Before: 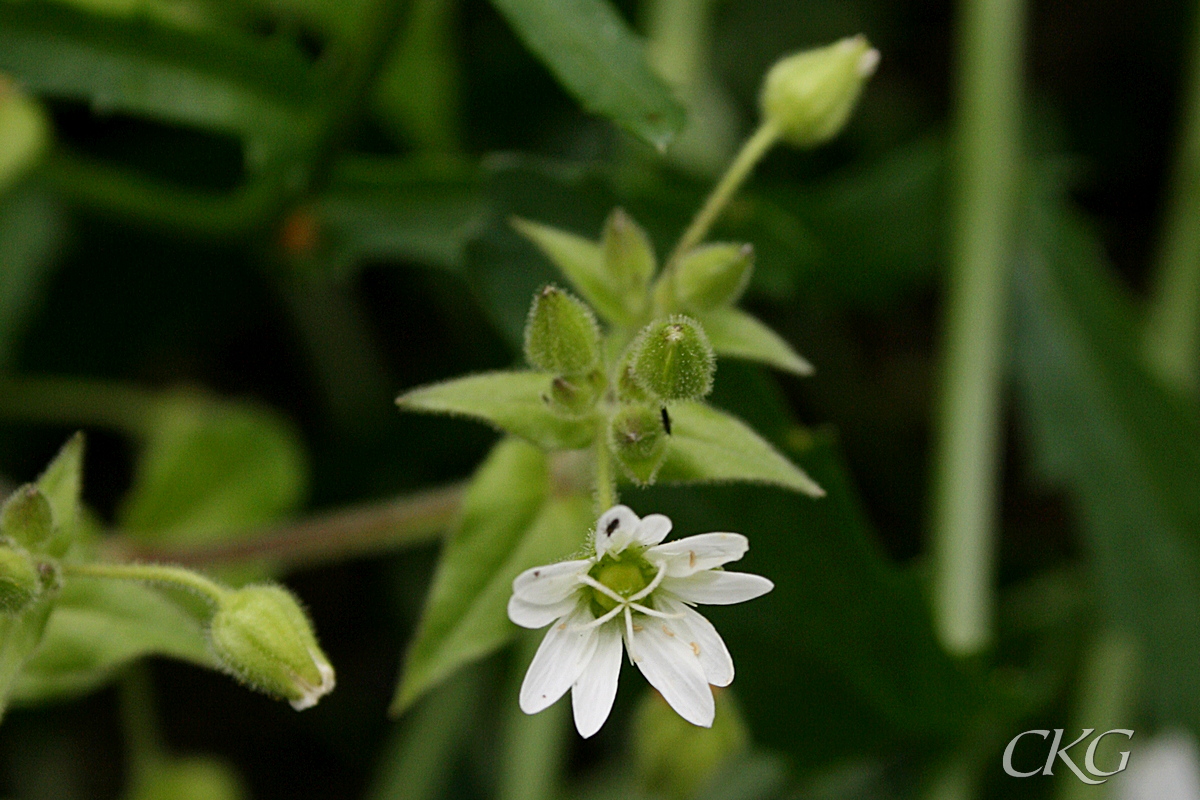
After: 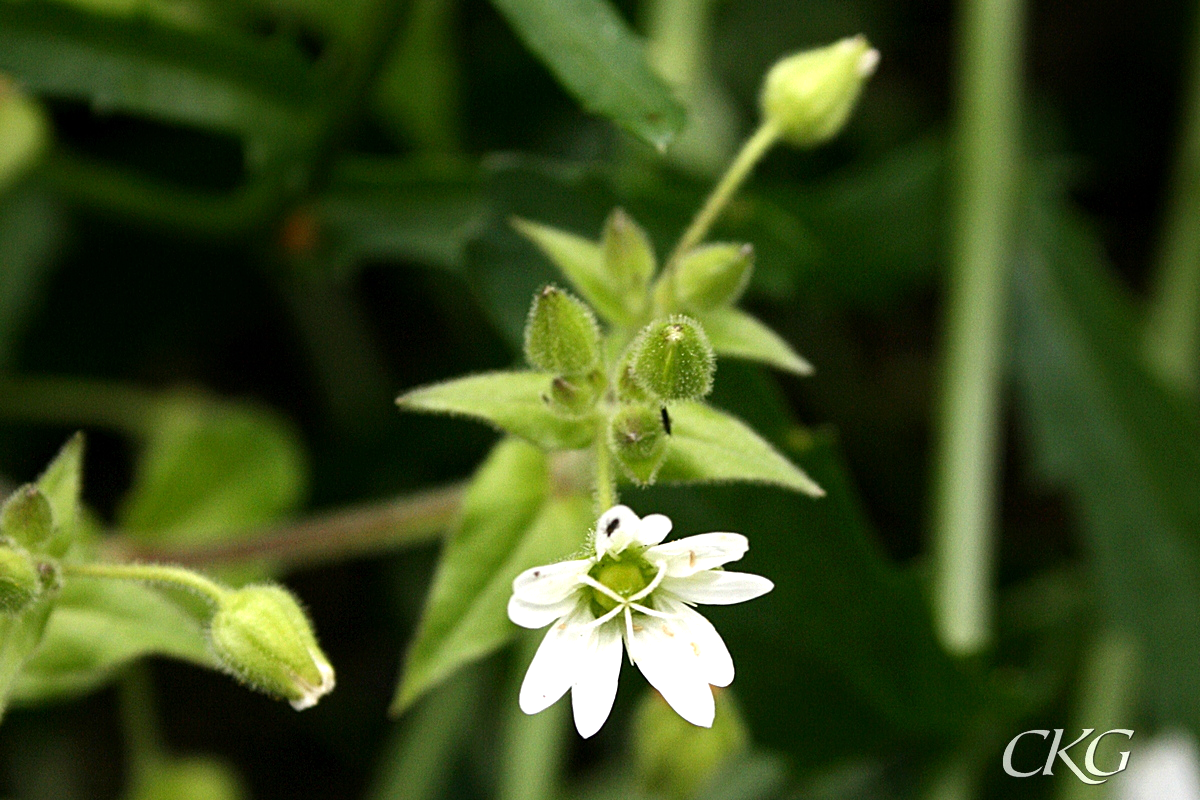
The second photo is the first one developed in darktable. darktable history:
tone equalizer: -8 EV -1.07 EV, -7 EV -1.05 EV, -6 EV -0.829 EV, -5 EV -0.571 EV, -3 EV 0.562 EV, -2 EV 0.88 EV, -1 EV 1.01 EV, +0 EV 1.06 EV, smoothing diameter 24.83%, edges refinement/feathering 14.62, preserve details guided filter
